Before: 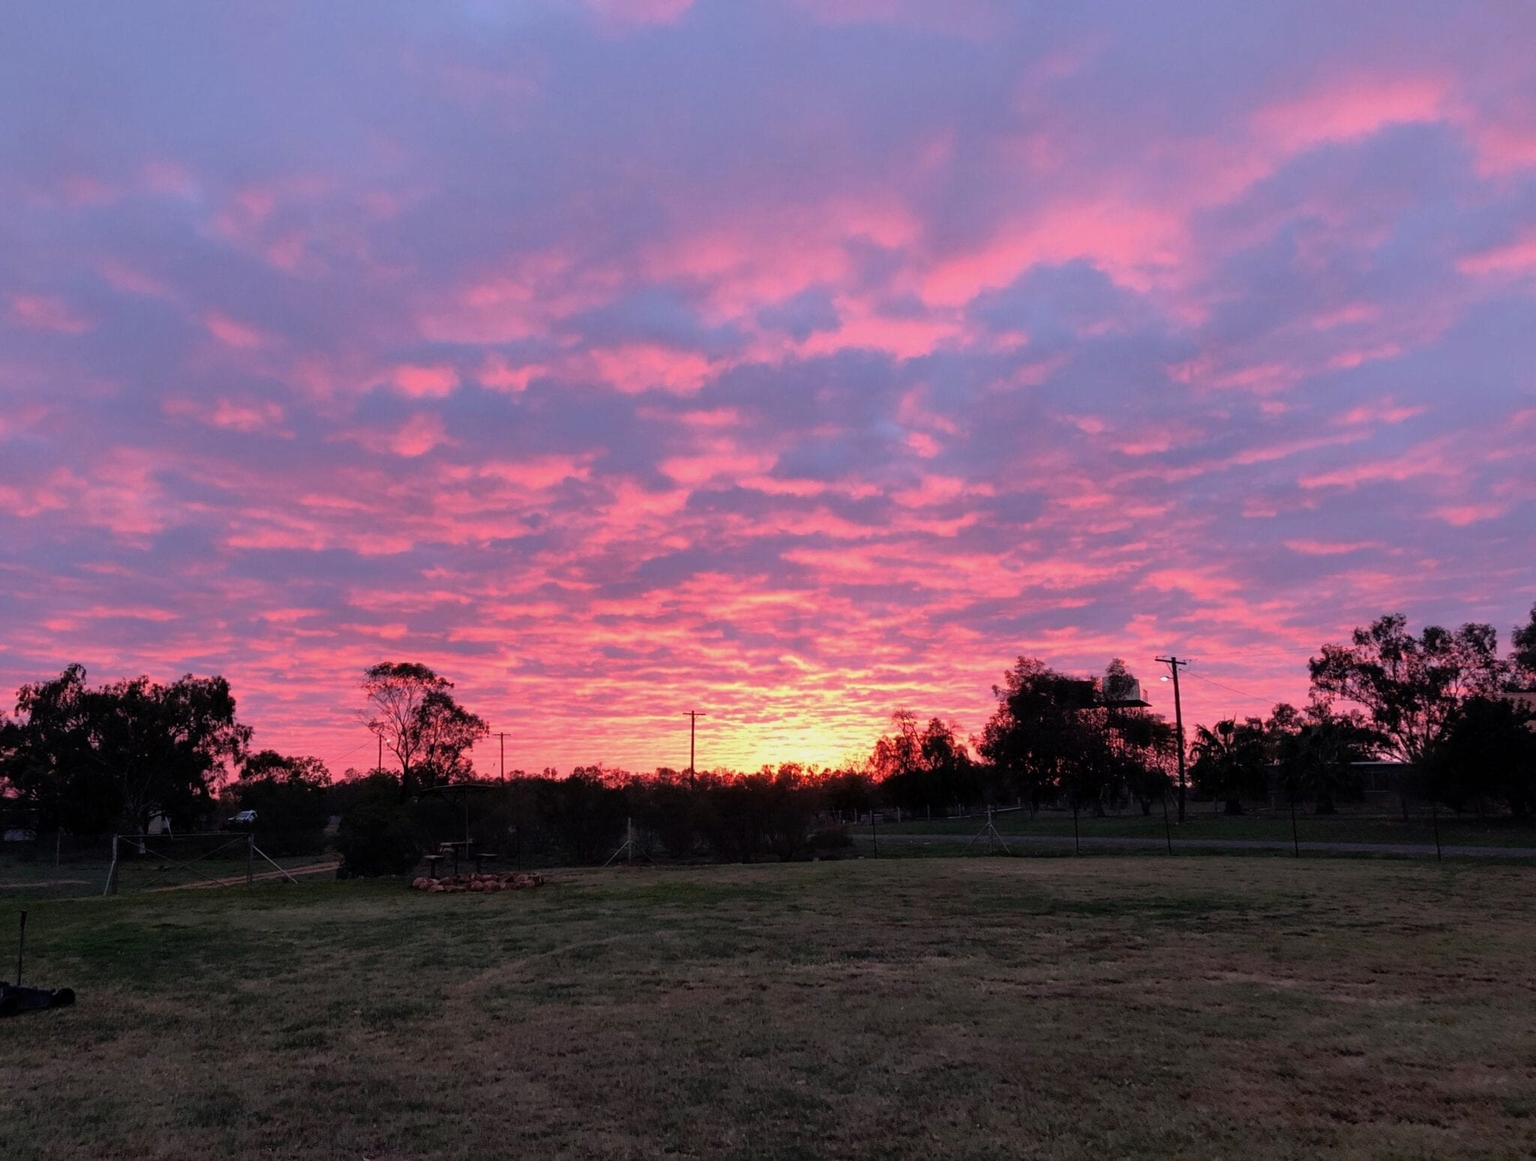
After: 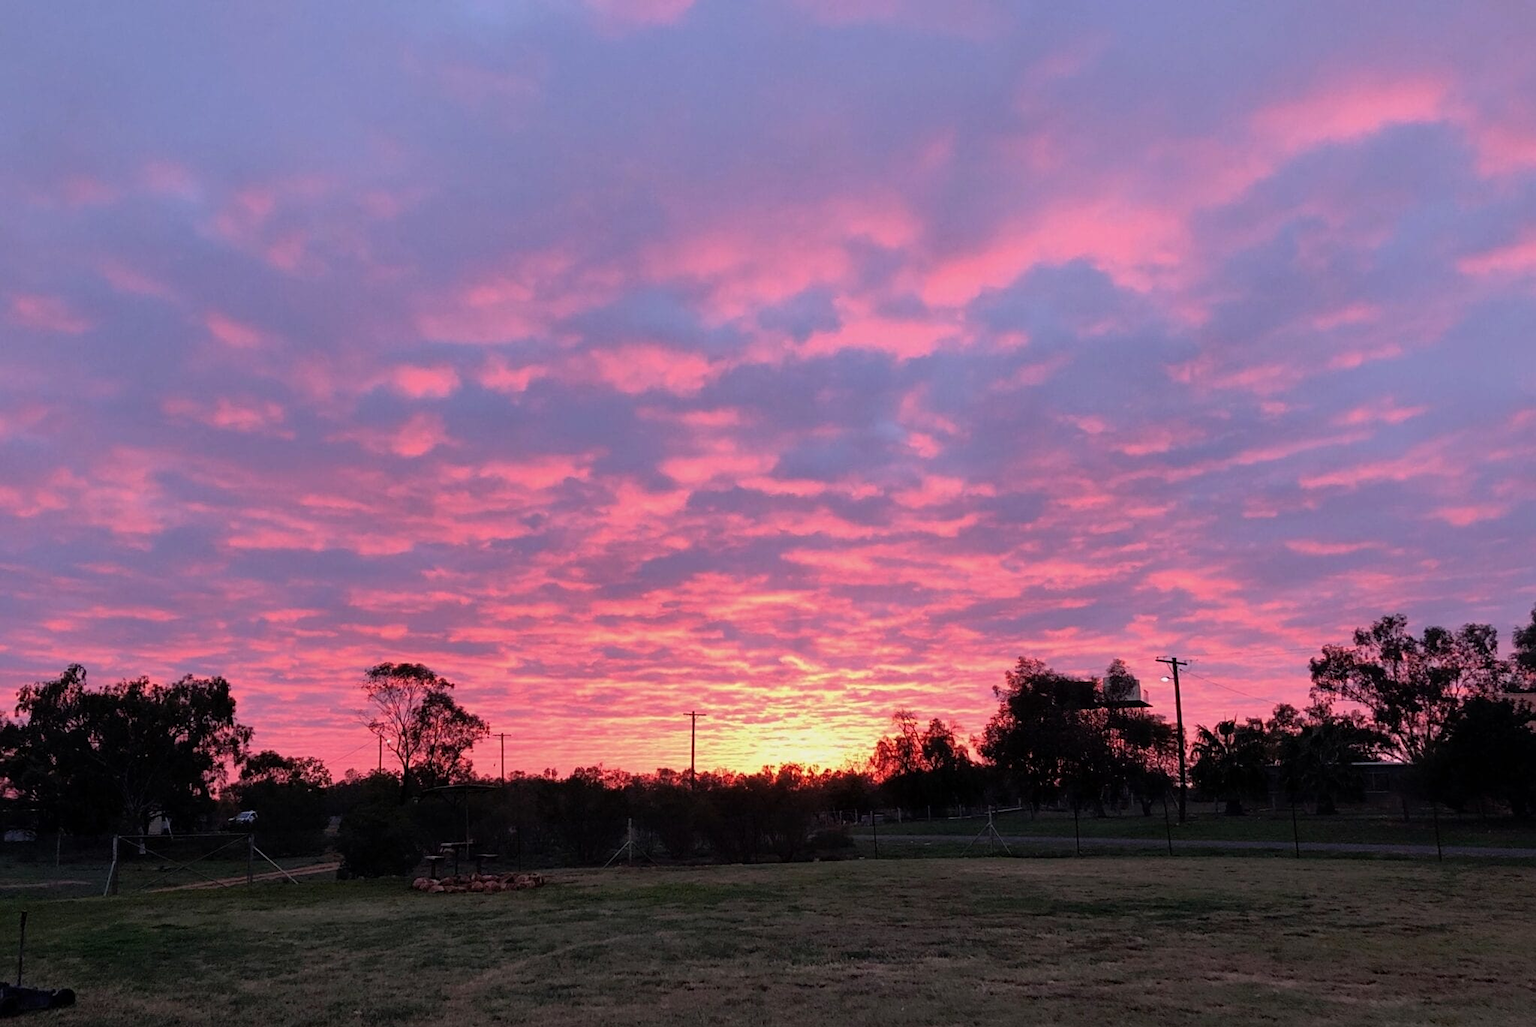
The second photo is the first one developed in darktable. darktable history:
crop and rotate: top 0%, bottom 11.559%
sharpen: amount 0.217
